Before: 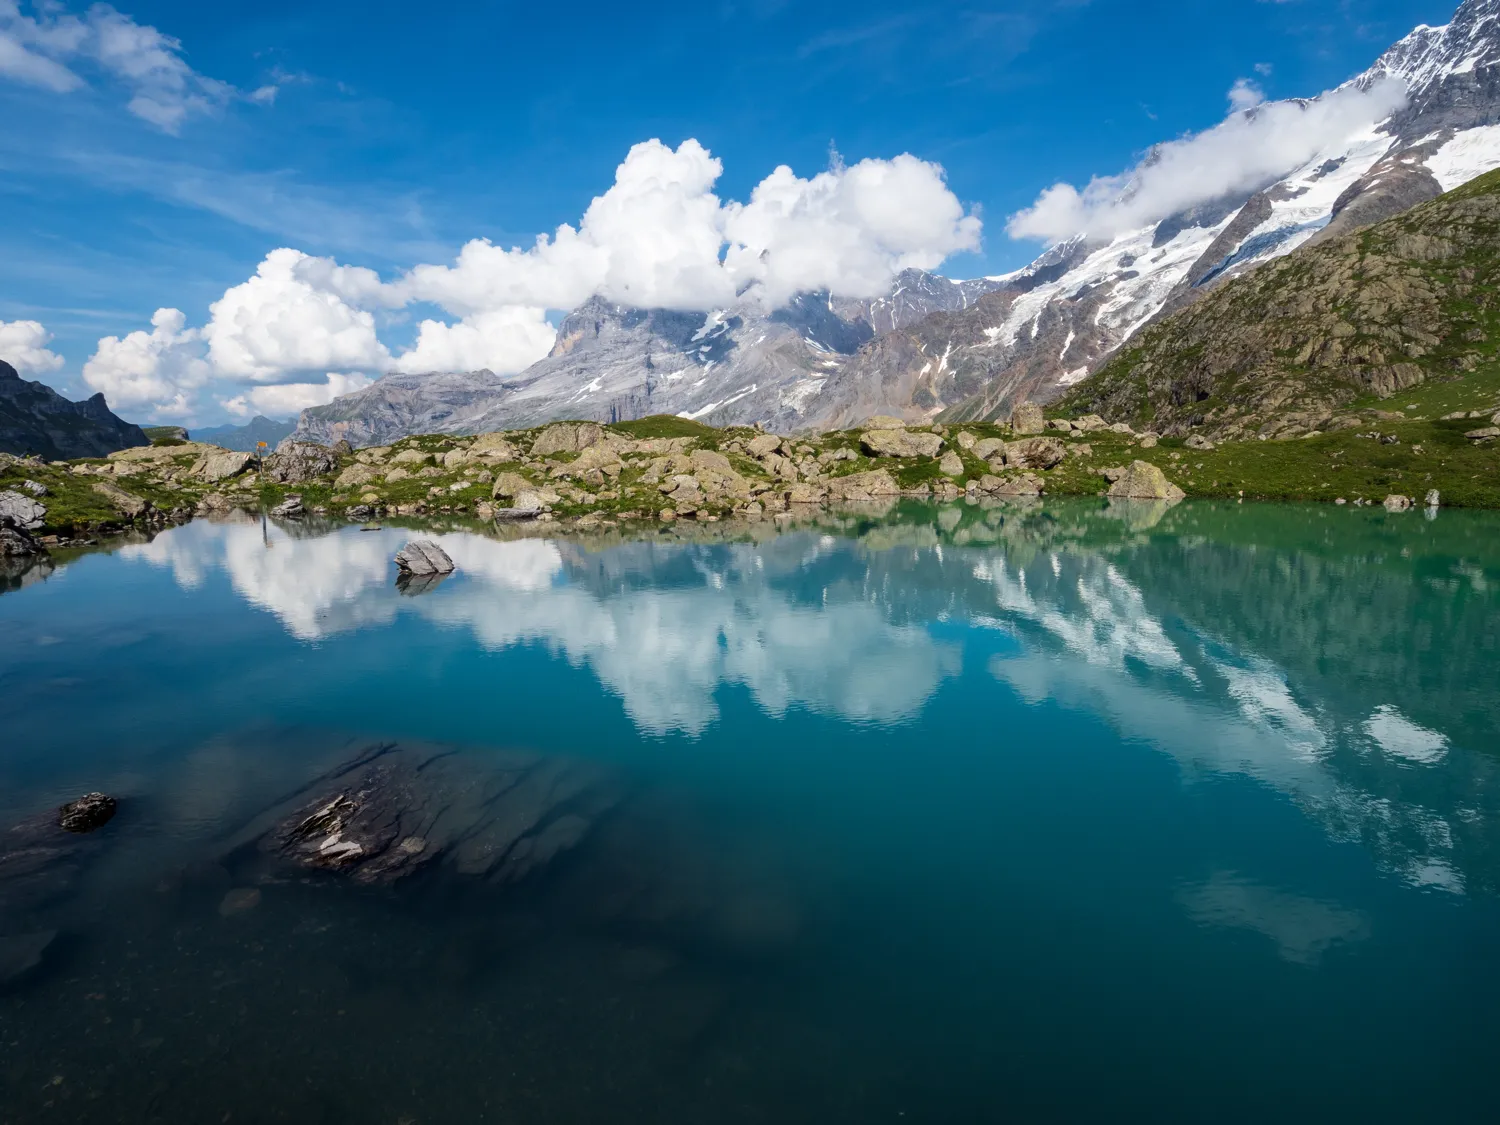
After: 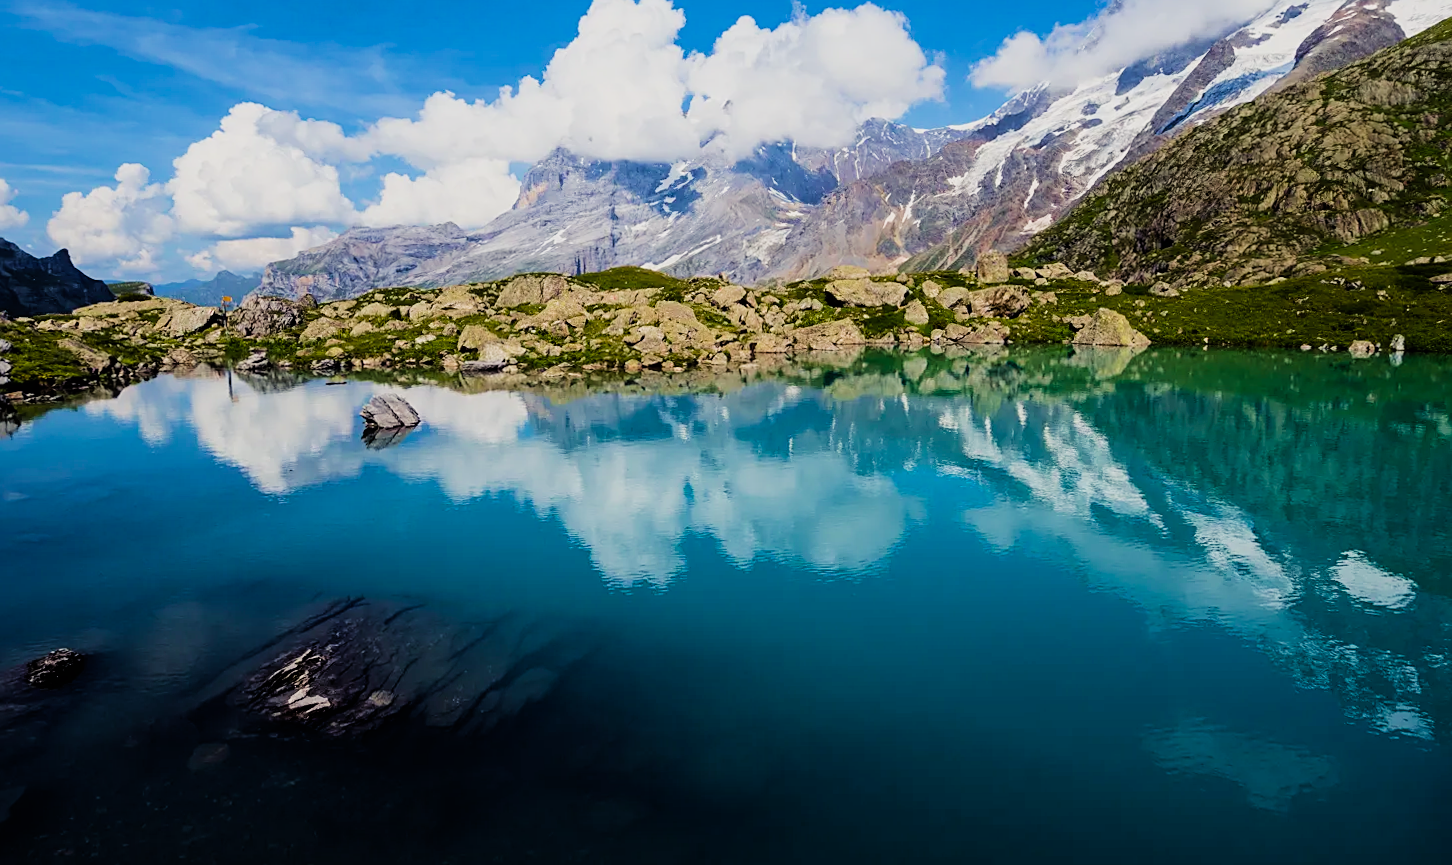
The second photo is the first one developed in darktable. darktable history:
crop and rotate: left 1.814%, top 12.818%, right 0.25%, bottom 9.225%
rotate and perspective: rotation -0.45°, automatic cropping original format, crop left 0.008, crop right 0.992, crop top 0.012, crop bottom 0.988
color balance rgb: shadows lift › chroma 3%, shadows lift › hue 280.8°, power › hue 330°, highlights gain › chroma 3%, highlights gain › hue 75.6°, global offset › luminance 0.7%, perceptual saturation grading › global saturation 20%, perceptual saturation grading › highlights -25%, perceptual saturation grading › shadows 50%, global vibrance 20.33%
filmic rgb: black relative exposure -5 EV, hardness 2.88, contrast 1.3, highlights saturation mix -30%
sharpen: on, module defaults
velvia: on, module defaults
white balance: red 0.976, blue 1.04
